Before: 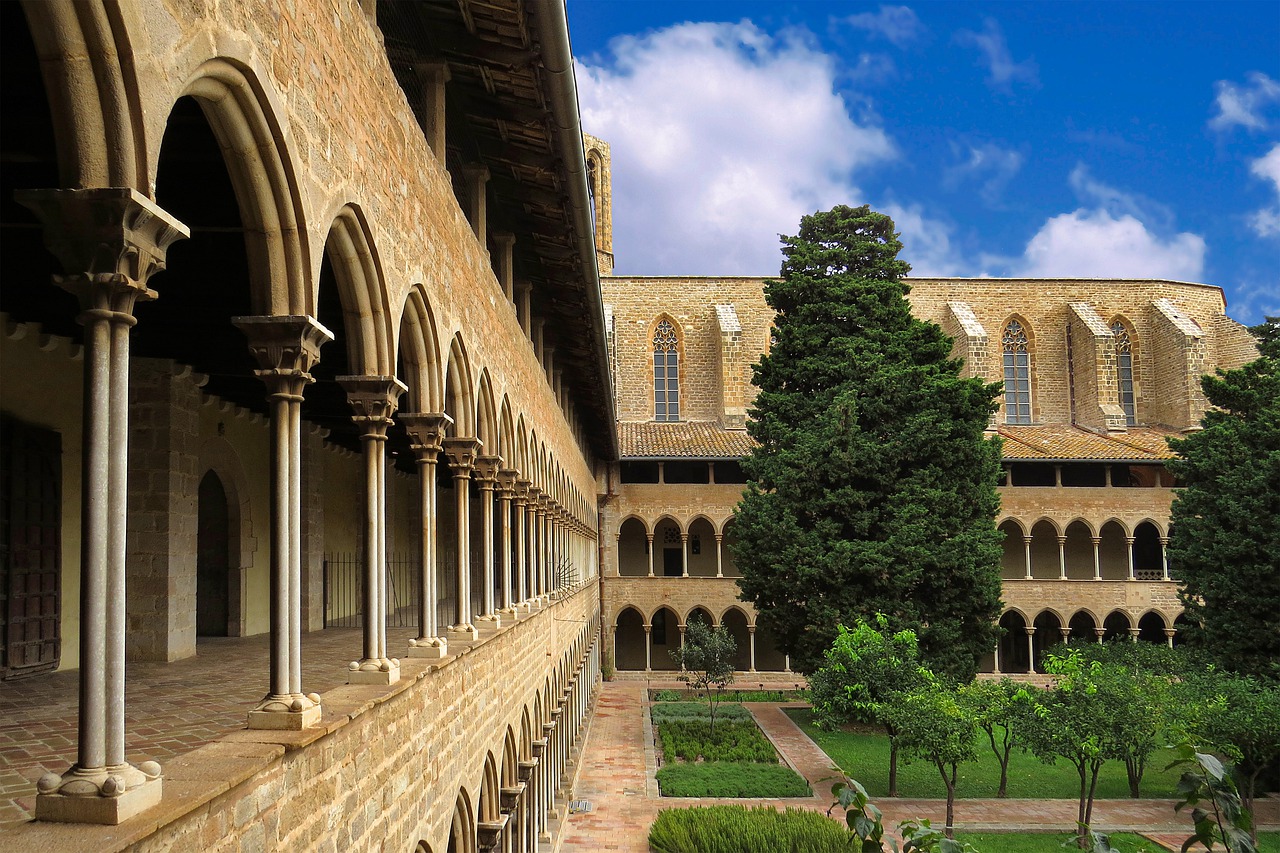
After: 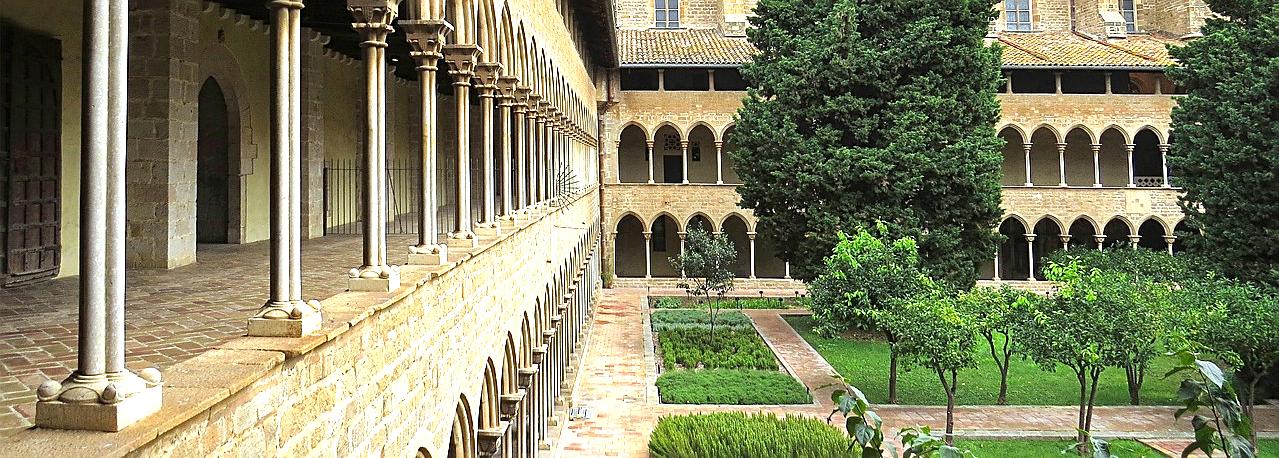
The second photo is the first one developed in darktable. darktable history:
crop and rotate: top 46.237%
sharpen: on, module defaults
white balance: red 0.924, blue 1.095
exposure: black level correction 0, exposure 1.2 EV, compensate exposure bias true, compensate highlight preservation false
